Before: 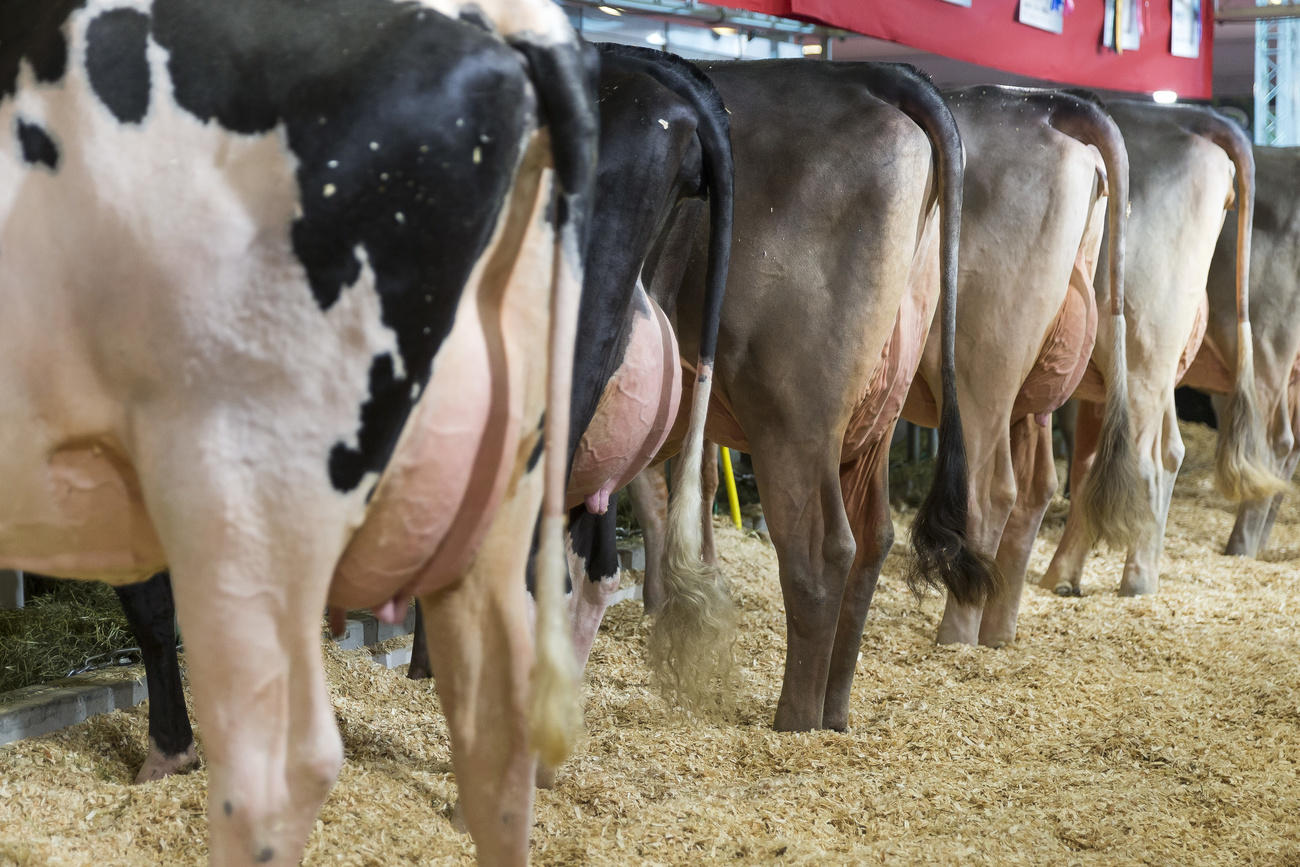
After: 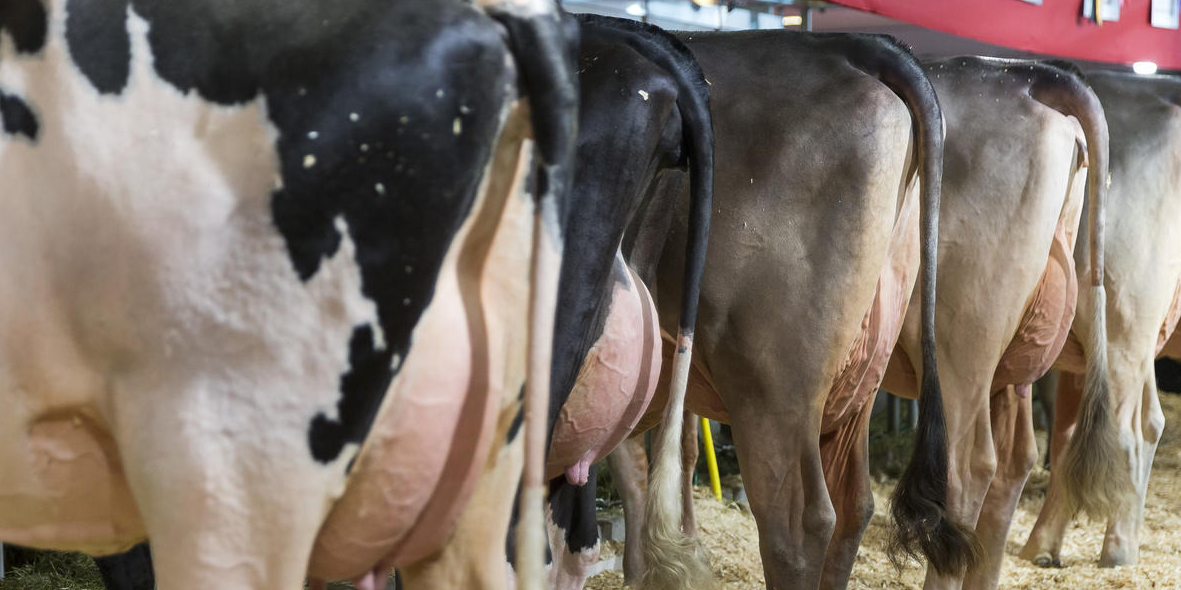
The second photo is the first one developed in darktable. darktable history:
crop: left 1.564%, top 3.36%, right 7.558%, bottom 28.491%
